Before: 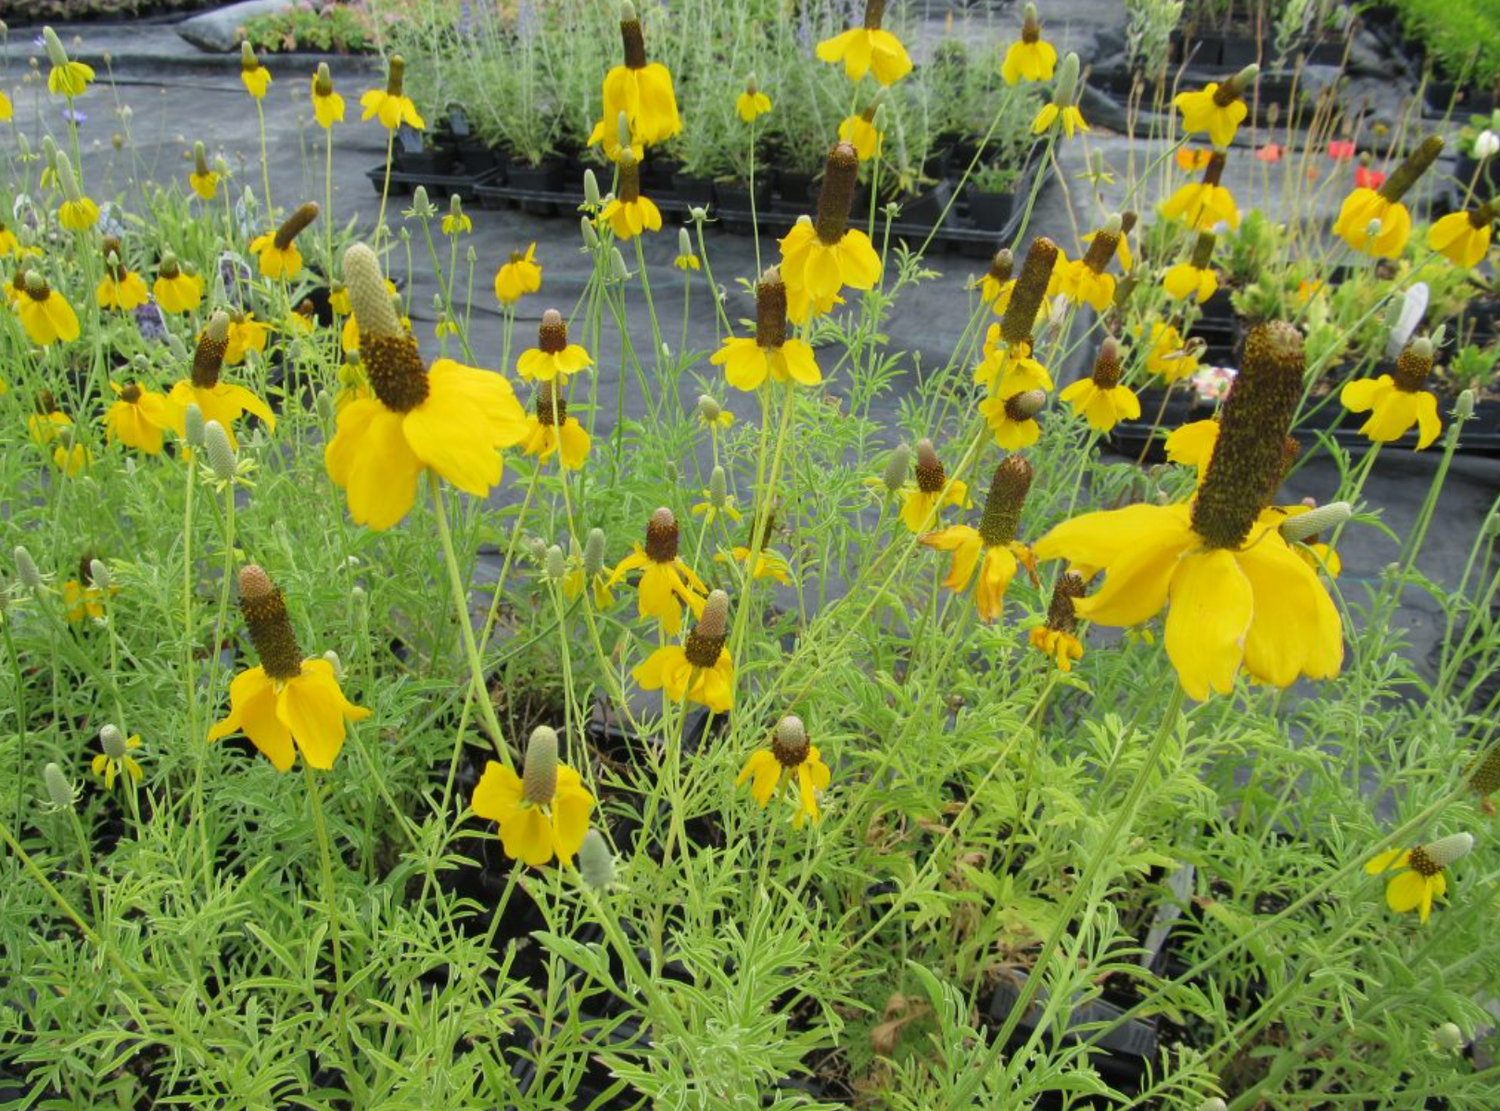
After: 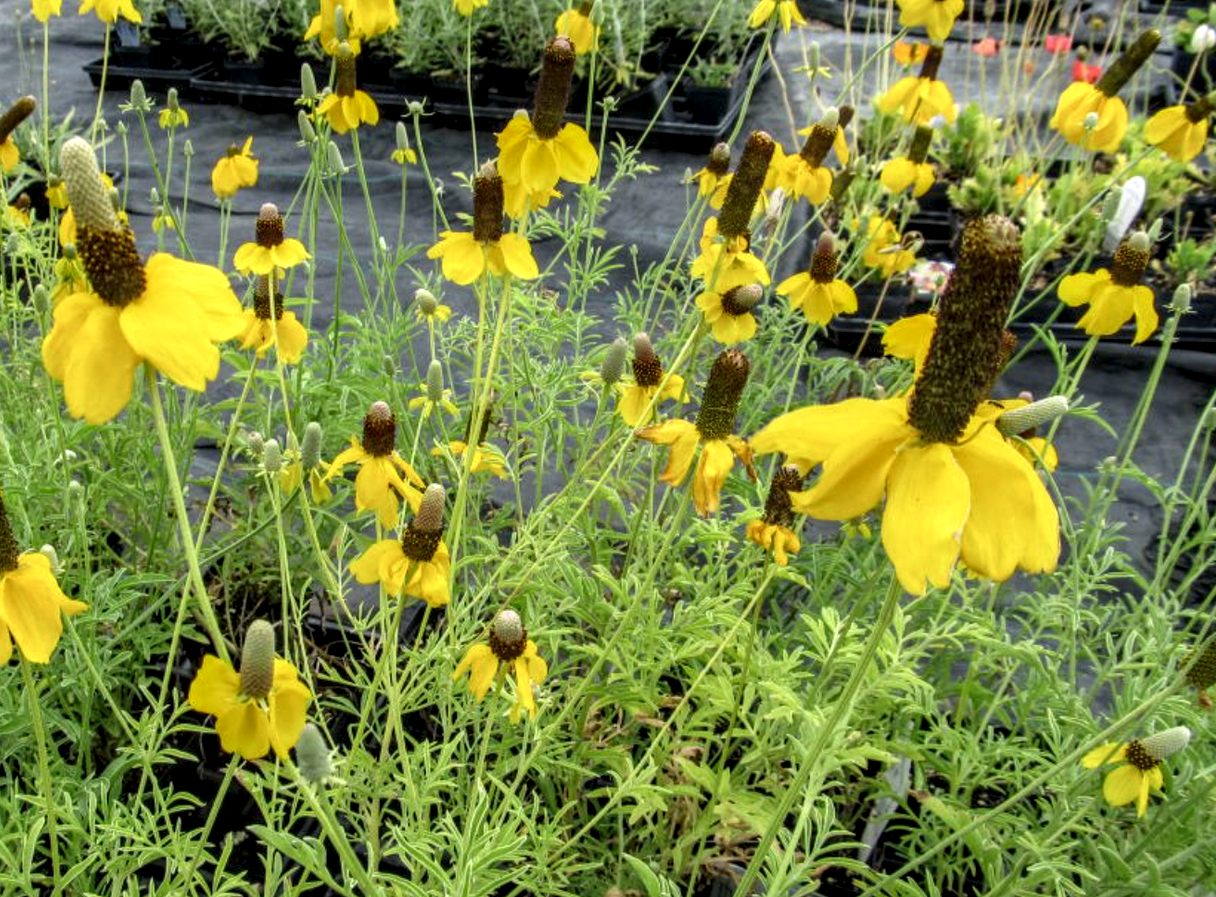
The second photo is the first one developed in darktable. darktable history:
local contrast: highlights 10%, shadows 37%, detail 183%, midtone range 0.469
crop: left 18.898%, top 9.552%, right 0.001%, bottom 9.634%
